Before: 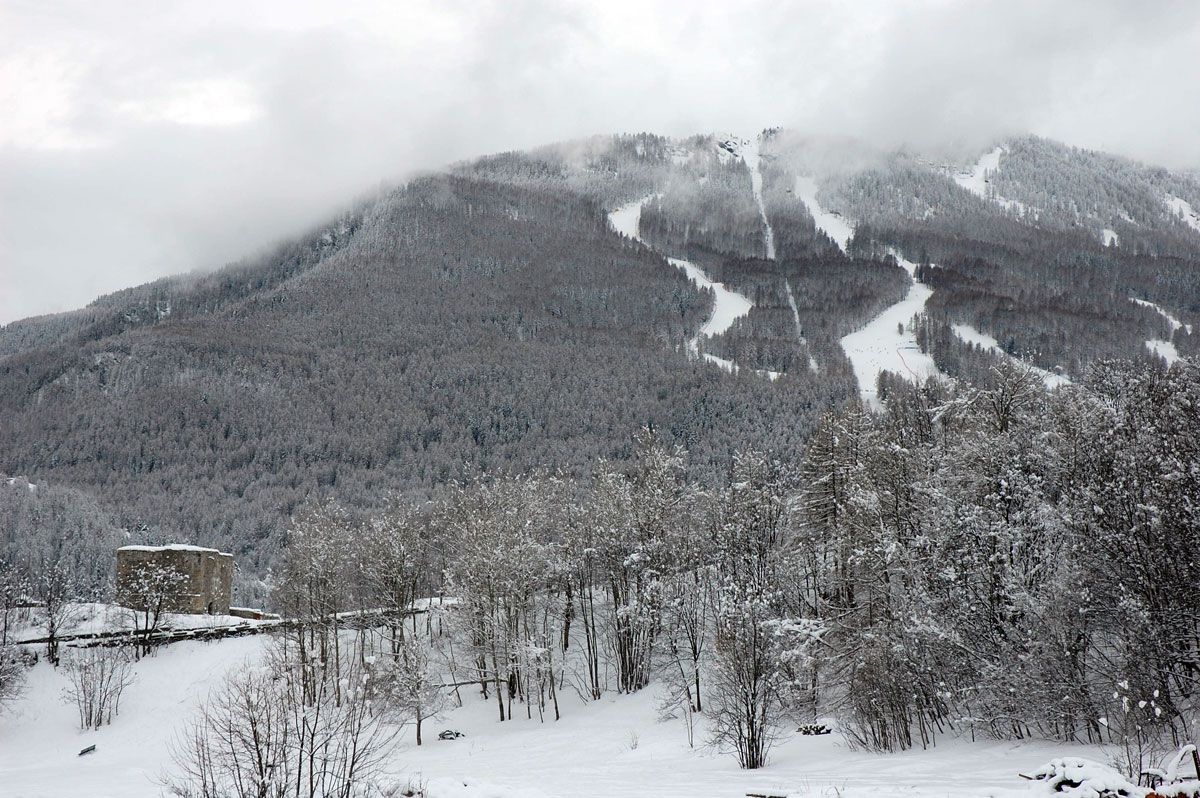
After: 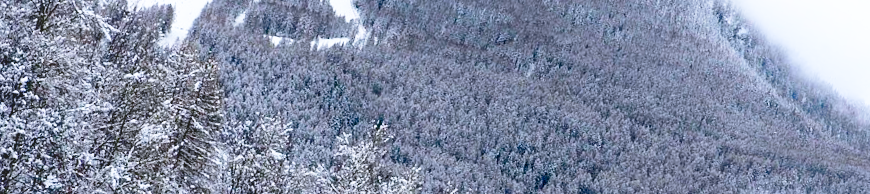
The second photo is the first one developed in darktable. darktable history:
exposure: compensate highlight preservation false
crop and rotate: angle 16.12°, top 30.835%, bottom 35.653%
shadows and highlights: on, module defaults
base curve: curves: ch0 [(0, 0) (0.026, 0.03) (0.109, 0.232) (0.351, 0.748) (0.669, 0.968) (1, 1)], preserve colors none
white balance: red 0.967, blue 1.119, emerald 0.756
bloom: size 16%, threshold 98%, strength 20%
contrast brightness saturation: contrast 0.19, brightness -0.24, saturation 0.11
